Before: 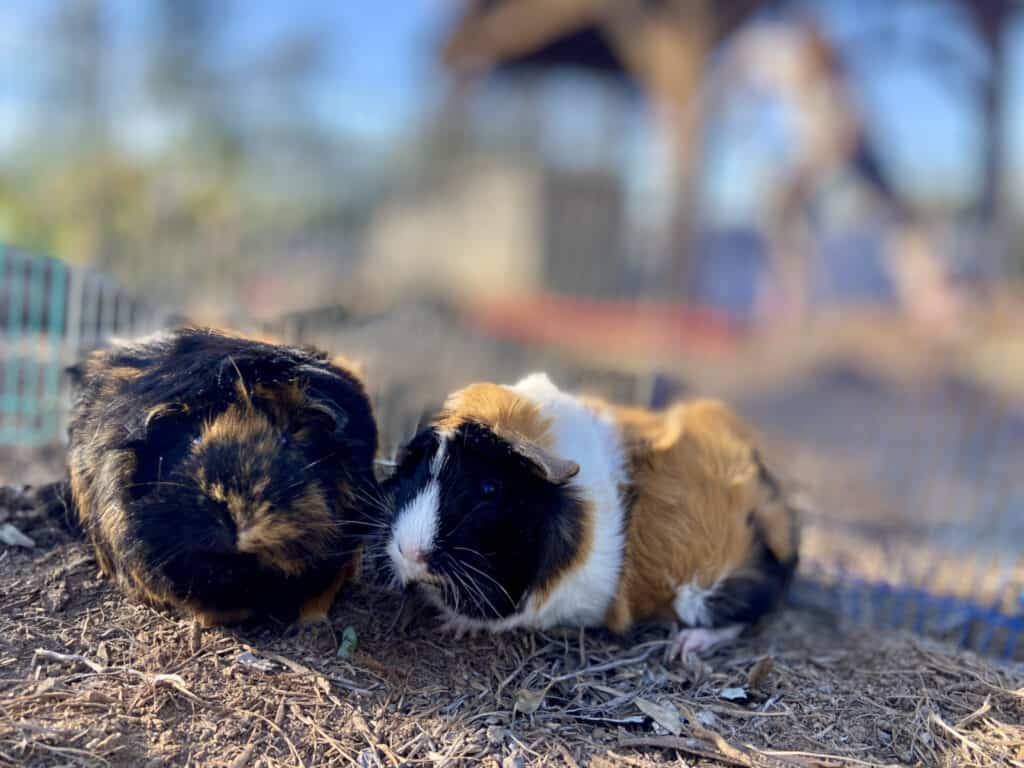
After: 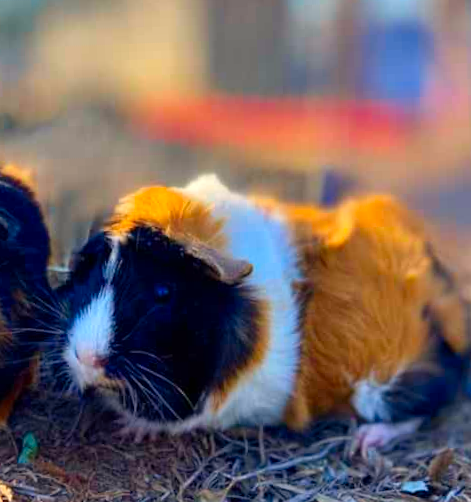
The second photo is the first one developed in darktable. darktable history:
crop: left 31.379%, top 24.658%, right 20.326%, bottom 6.628%
color correction: saturation 1.8
white balance: red 1.009, blue 0.985
rotate and perspective: rotation -2.12°, lens shift (vertical) 0.009, lens shift (horizontal) -0.008, automatic cropping original format, crop left 0.036, crop right 0.964, crop top 0.05, crop bottom 0.959
